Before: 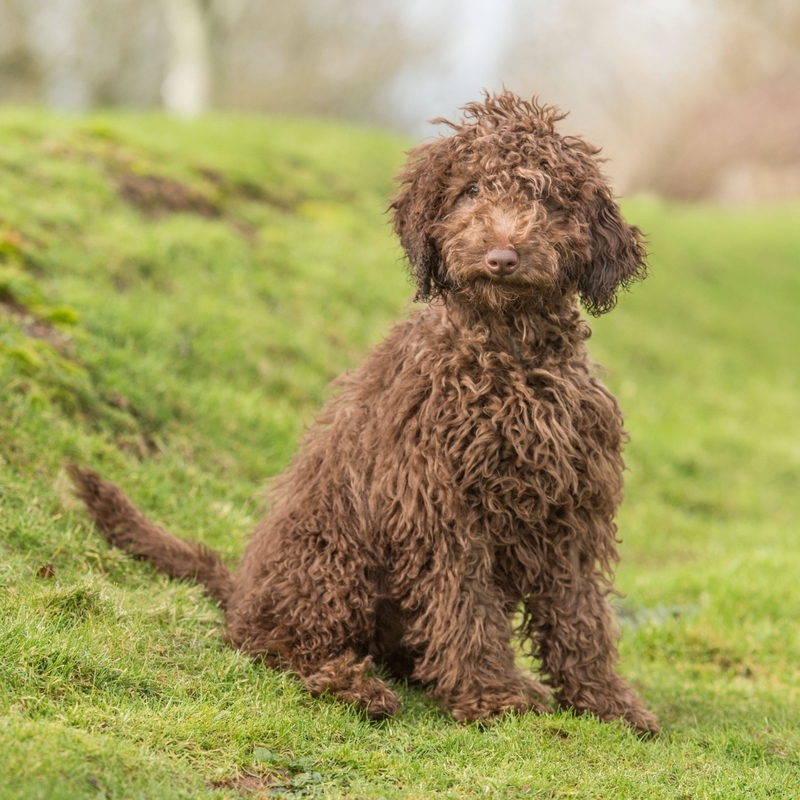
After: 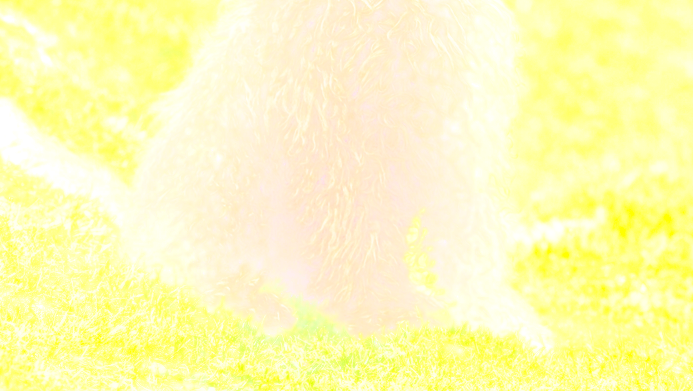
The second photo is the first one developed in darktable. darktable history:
exposure: exposure 0.95 EV, compensate highlight preservation false
haze removal: compatibility mode true, adaptive false
white balance: red 0.984, blue 1.059
base curve: curves: ch0 [(0, 0) (0.088, 0.125) (0.176, 0.251) (0.354, 0.501) (0.613, 0.749) (1, 0.877)], preserve colors none
tone equalizer: on, module defaults
bloom: size 25%, threshold 5%, strength 90%
shadows and highlights: shadows 20.91, highlights -82.73, soften with gaussian
crop and rotate: left 13.306%, top 48.129%, bottom 2.928%
